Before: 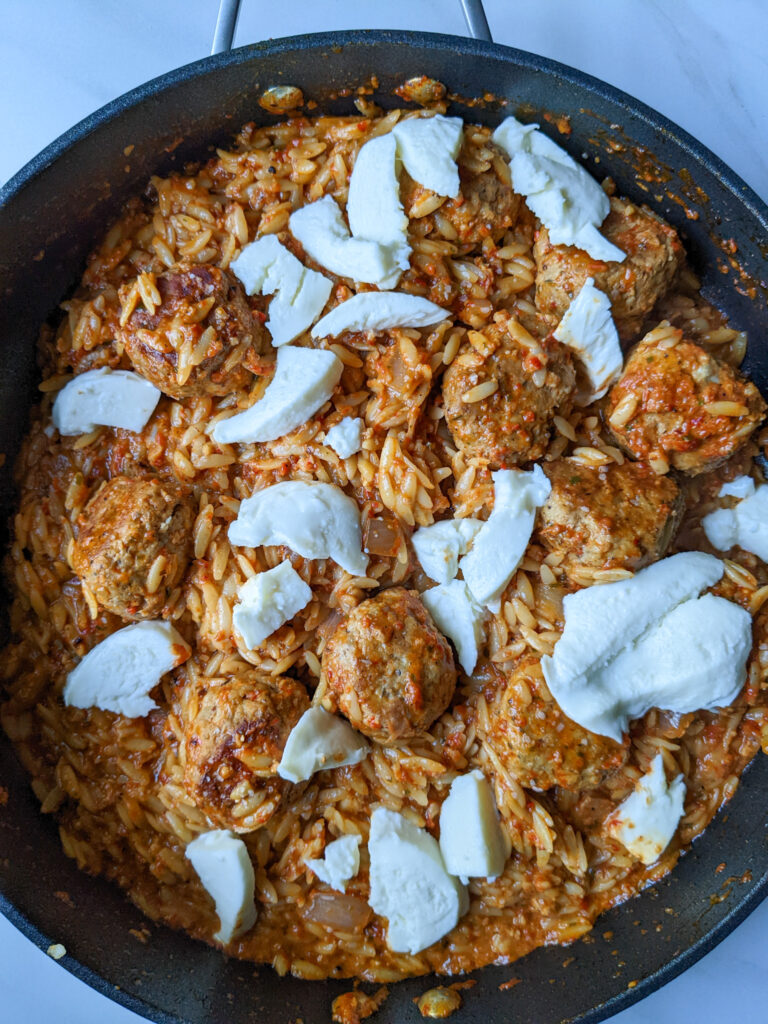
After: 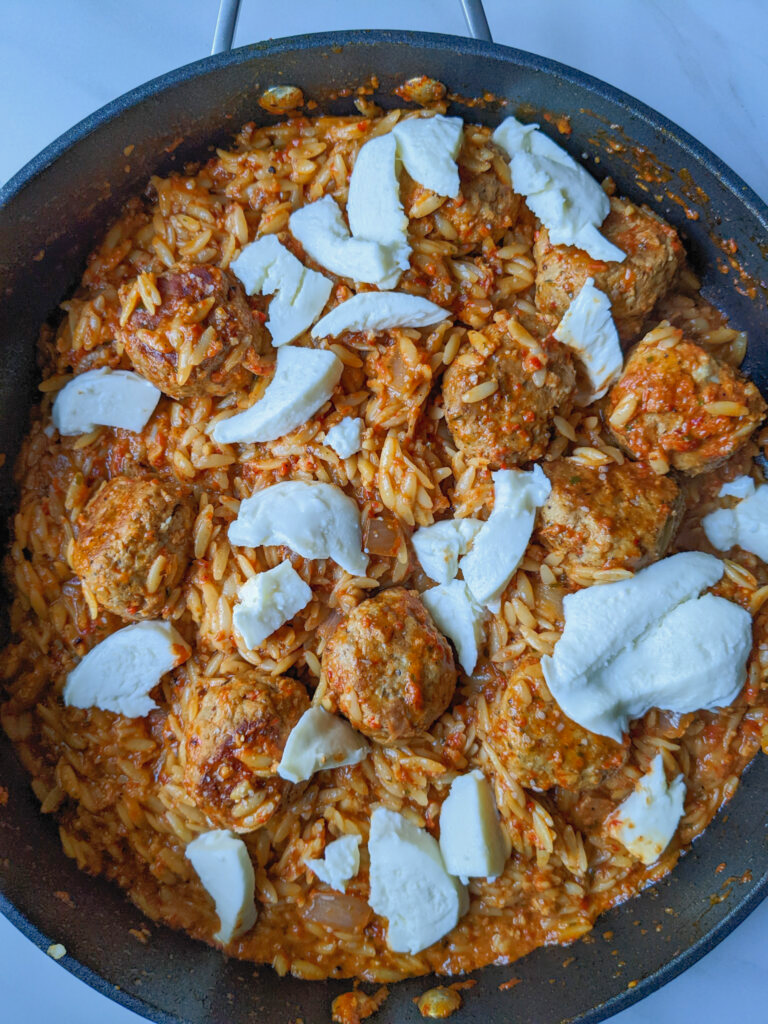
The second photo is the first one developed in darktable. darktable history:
contrast brightness saturation: contrast -0.02, brightness -0.01, saturation 0.03
shadows and highlights: on, module defaults
